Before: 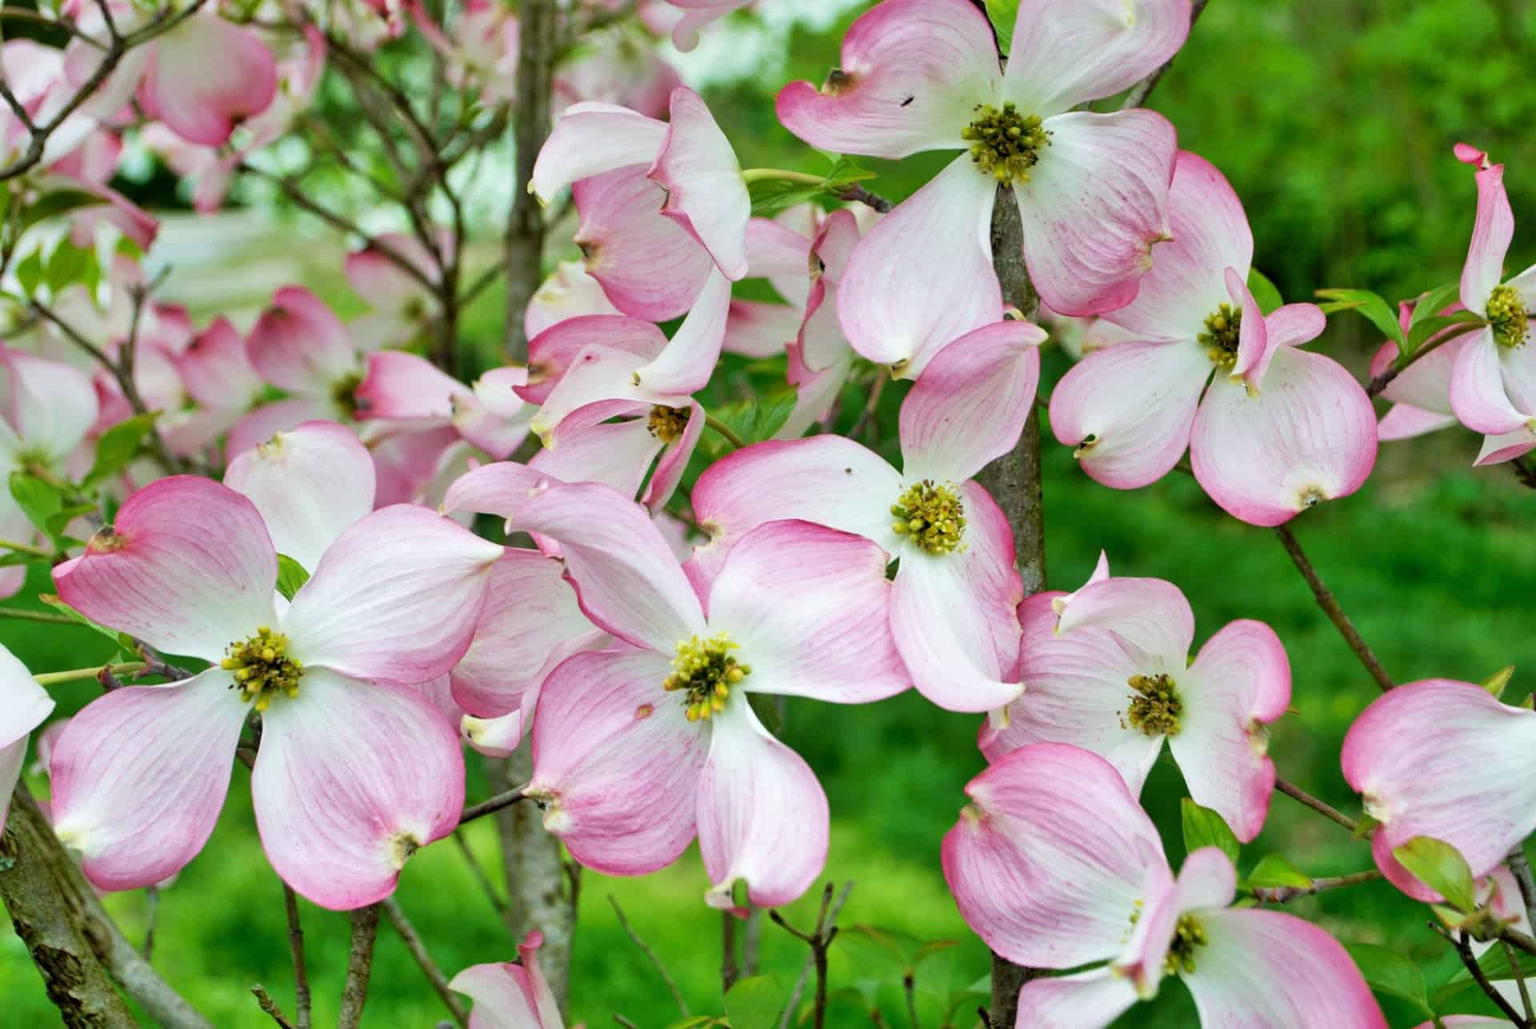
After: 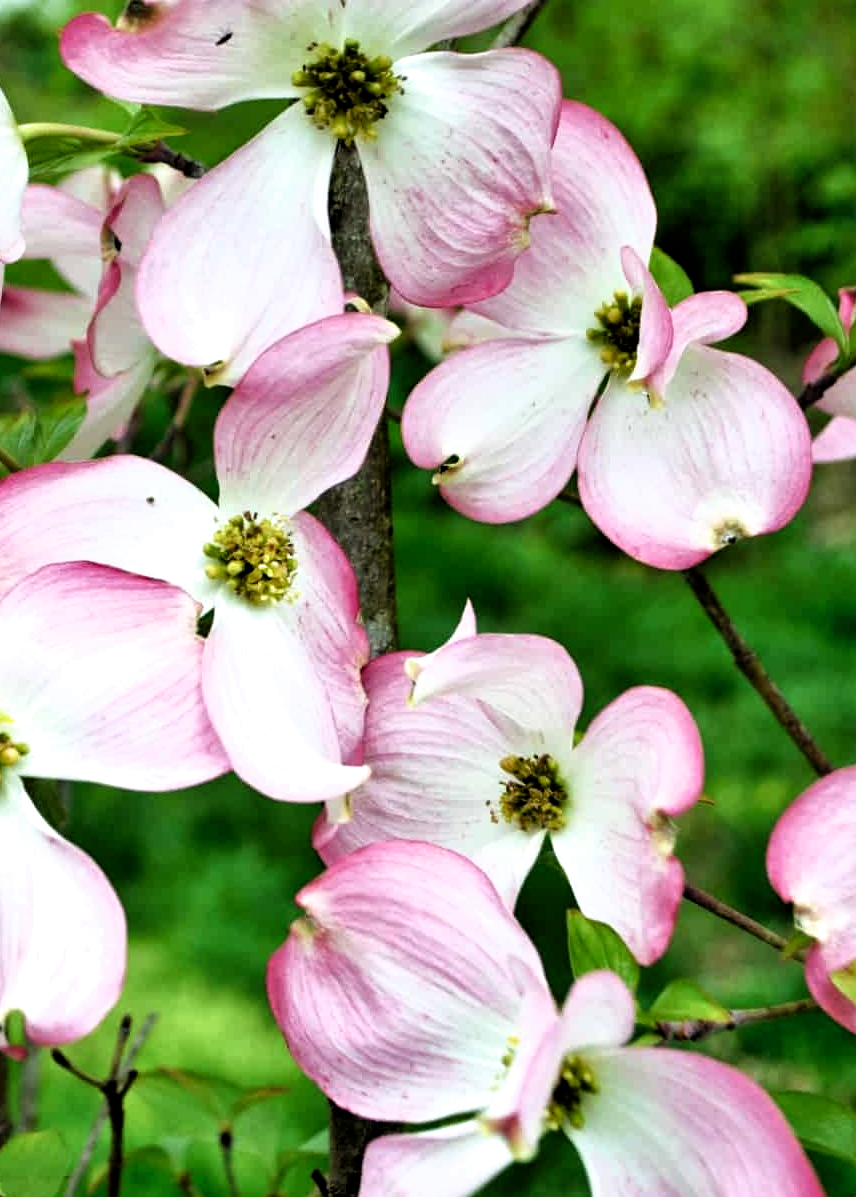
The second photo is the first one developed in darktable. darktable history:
crop: left 47.43%, top 6.902%, right 7.944%
filmic rgb: black relative exposure -8.23 EV, white relative exposure 2.2 EV, threshold 5.97 EV, target white luminance 99.869%, hardness 7.08, latitude 74.73%, contrast 1.318, highlights saturation mix -2.36%, shadows ↔ highlights balance 30.42%, color science v6 (2022), enable highlight reconstruction true
contrast equalizer: y [[0.6 ×6], [0.55 ×6], [0 ×6], [0 ×6], [0 ×6]], mix 0.305
